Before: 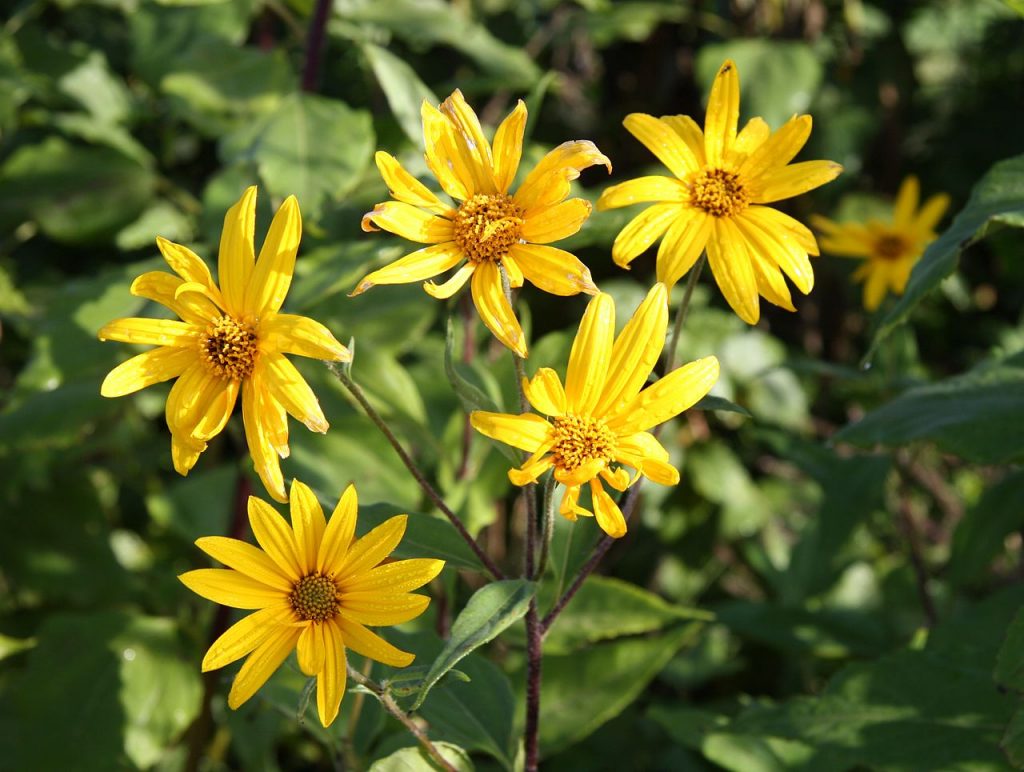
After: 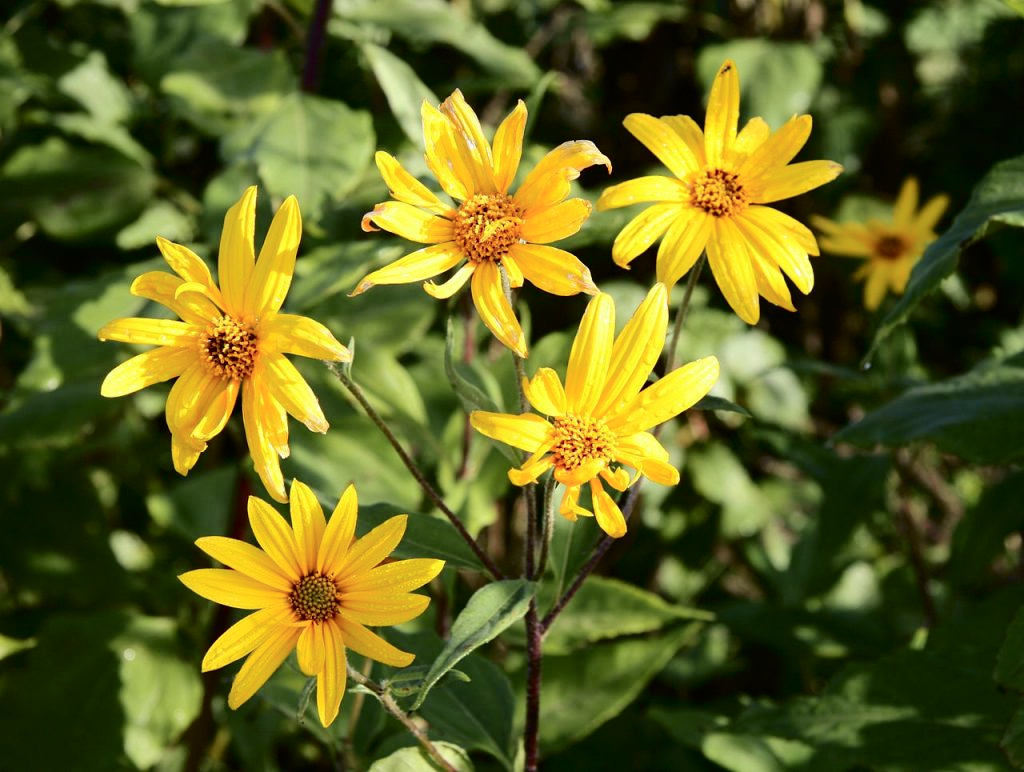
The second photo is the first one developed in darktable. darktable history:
tone curve: curves: ch0 [(0.003, 0) (0.066, 0.031) (0.16, 0.089) (0.269, 0.218) (0.395, 0.408) (0.517, 0.56) (0.684, 0.734) (0.791, 0.814) (1, 1)]; ch1 [(0, 0) (0.164, 0.115) (0.337, 0.332) (0.39, 0.398) (0.464, 0.461) (0.501, 0.5) (0.507, 0.5) (0.534, 0.532) (0.577, 0.59) (0.652, 0.681) (0.733, 0.764) (0.819, 0.823) (1, 1)]; ch2 [(0, 0) (0.337, 0.382) (0.464, 0.476) (0.501, 0.5) (0.527, 0.54) (0.551, 0.565) (0.628, 0.632) (0.689, 0.686) (1, 1)], color space Lab, independent channels, preserve colors none
